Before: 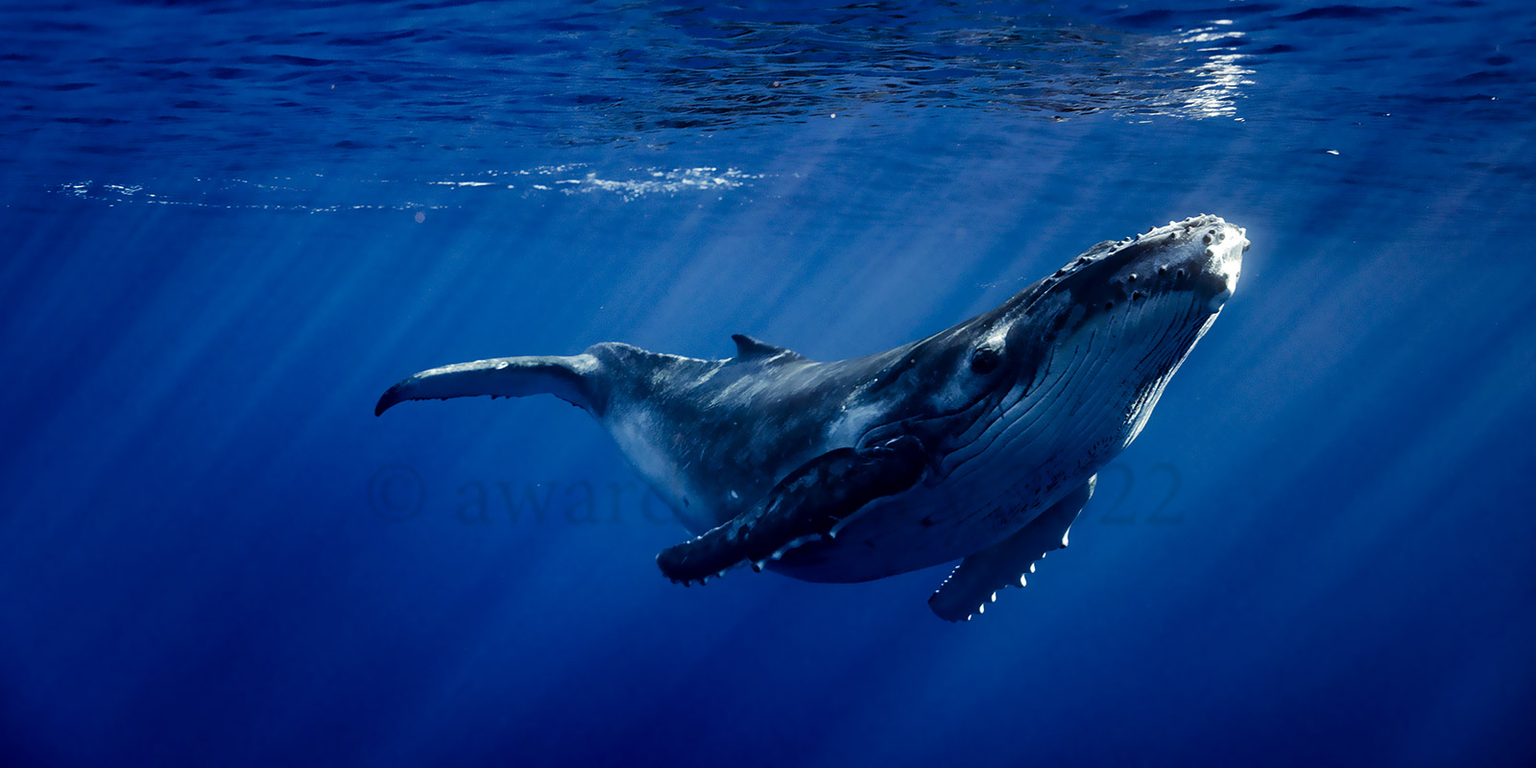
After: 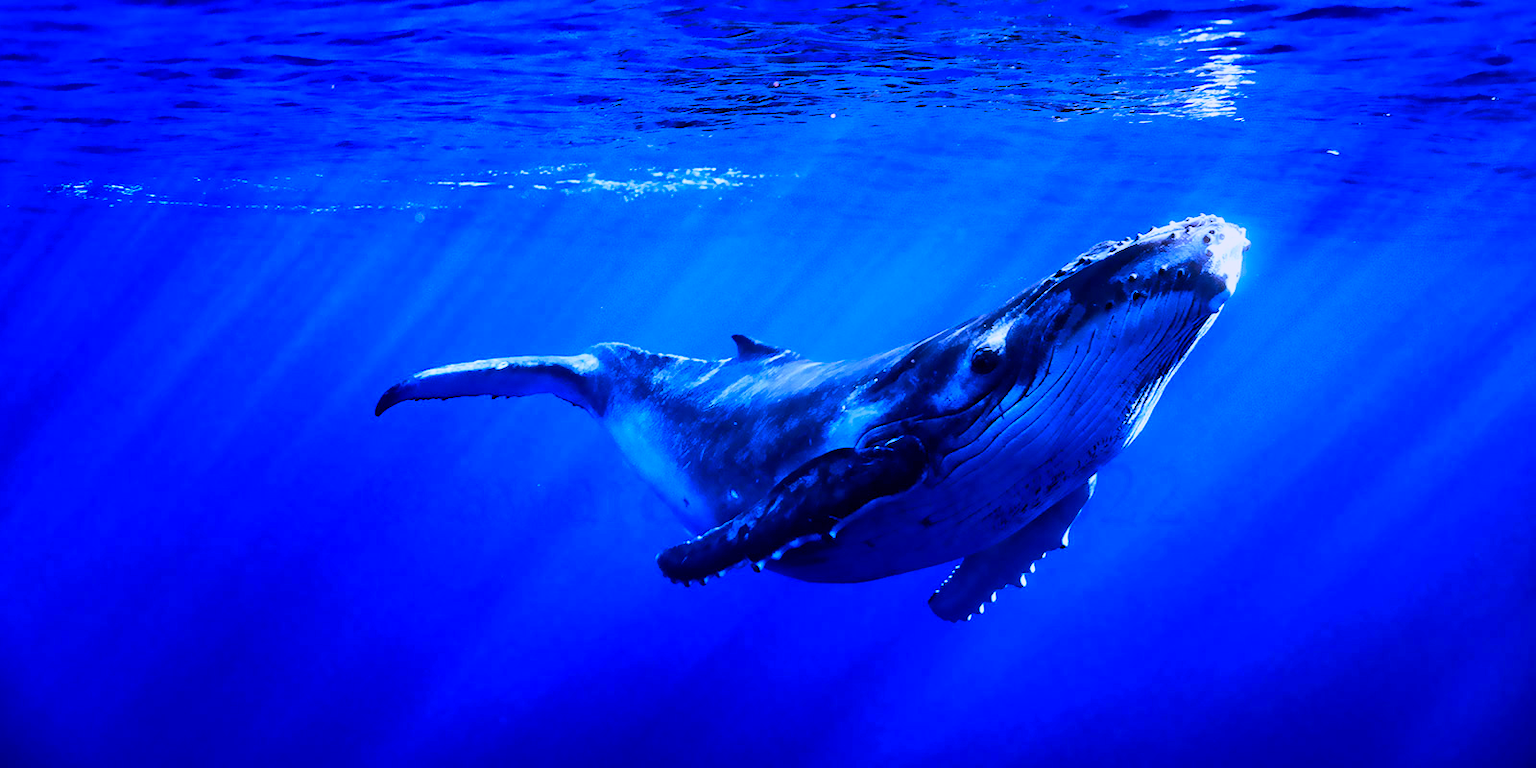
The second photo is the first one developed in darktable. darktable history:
base curve: curves: ch0 [(0, 0) (0.025, 0.046) (0.112, 0.277) (0.467, 0.74) (0.814, 0.929) (1, 0.942)]
color balance rgb: perceptual saturation grading › global saturation 25%, global vibrance 20%
white balance: red 0.98, blue 1.61
